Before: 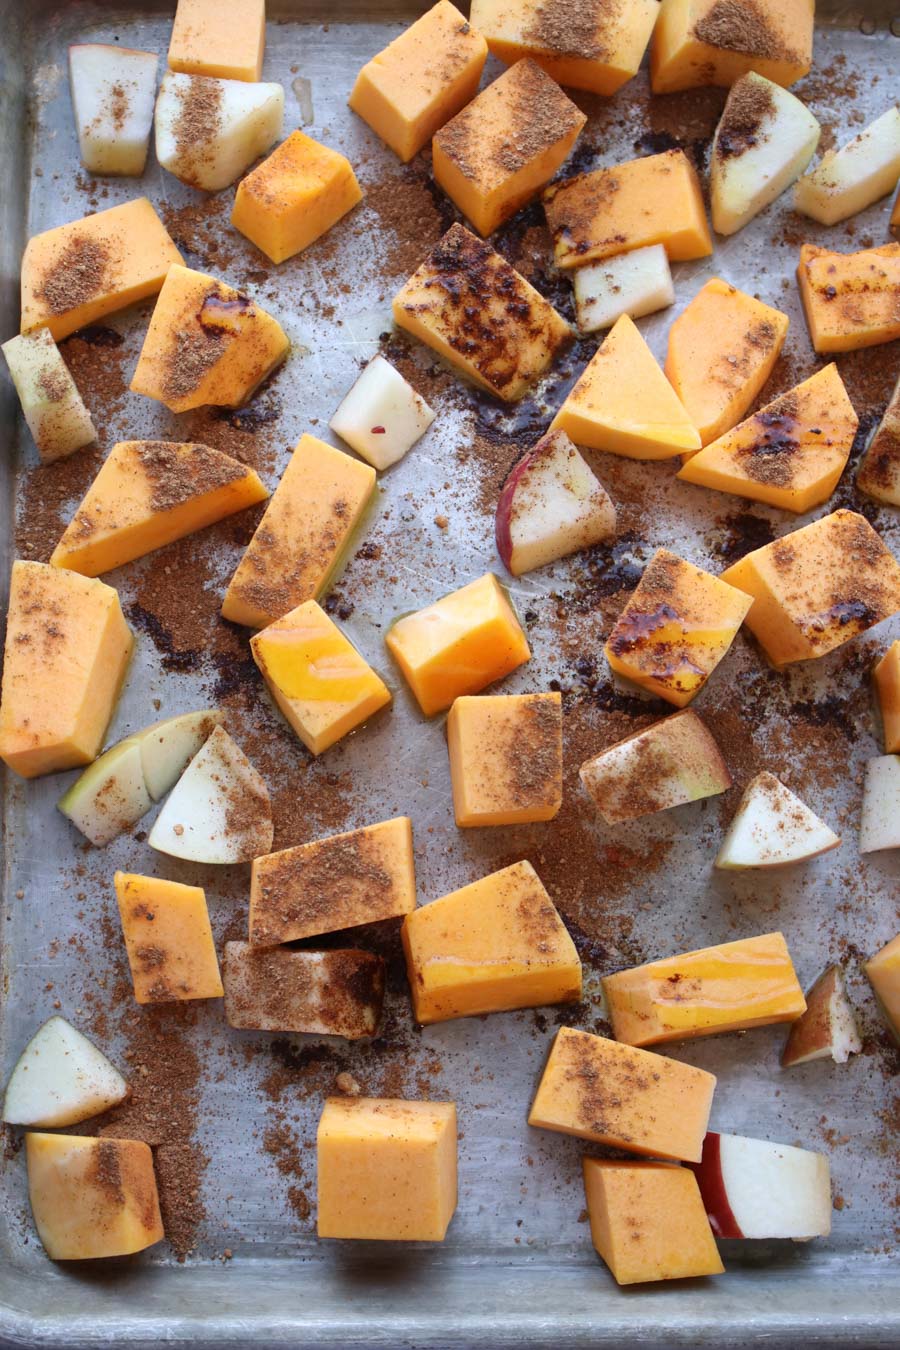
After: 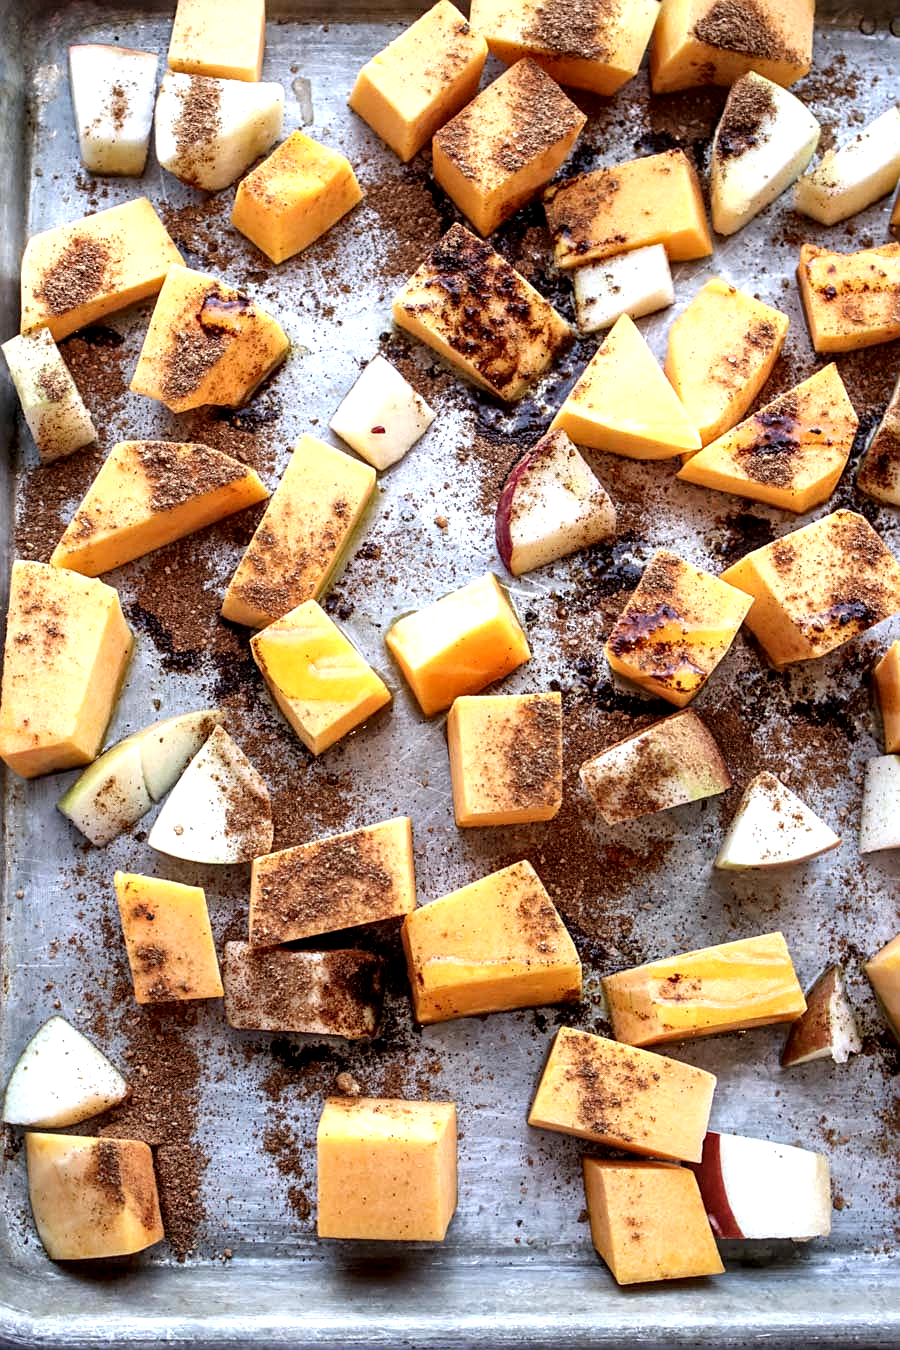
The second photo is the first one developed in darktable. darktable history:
tone equalizer: -8 EV -0.422 EV, -7 EV -0.368 EV, -6 EV -0.342 EV, -5 EV -0.25 EV, -3 EV 0.234 EV, -2 EV 0.347 EV, -1 EV 0.402 EV, +0 EV 0.444 EV
sharpen: on, module defaults
local contrast: highlights 64%, shadows 53%, detail 169%, midtone range 0.51
